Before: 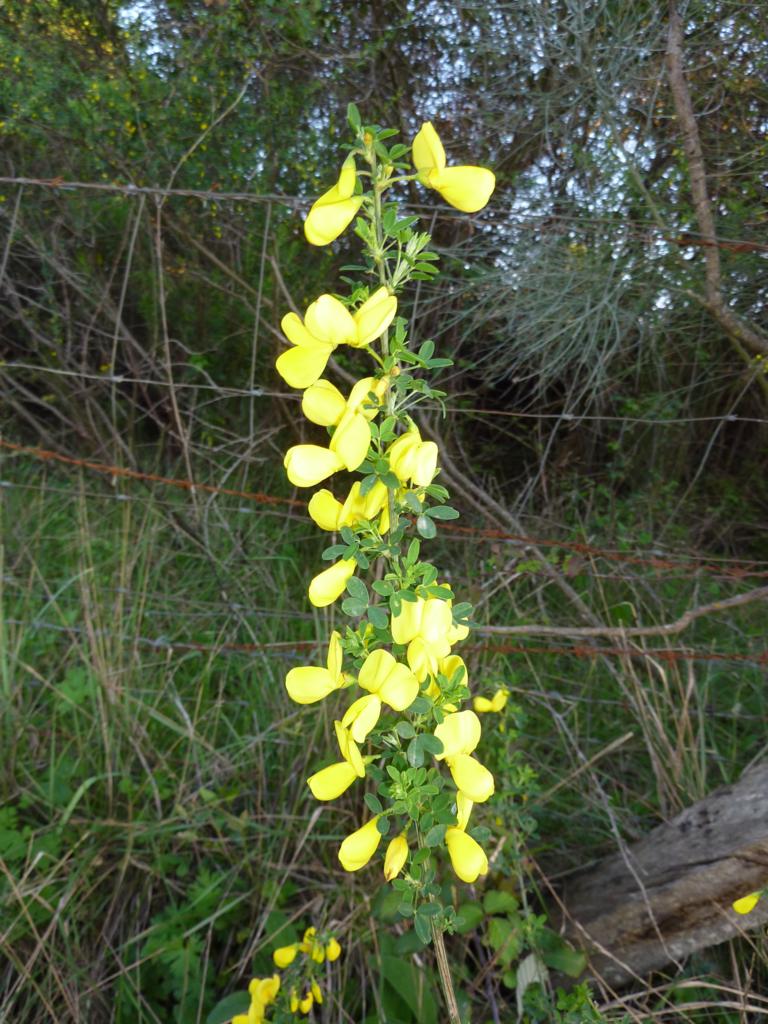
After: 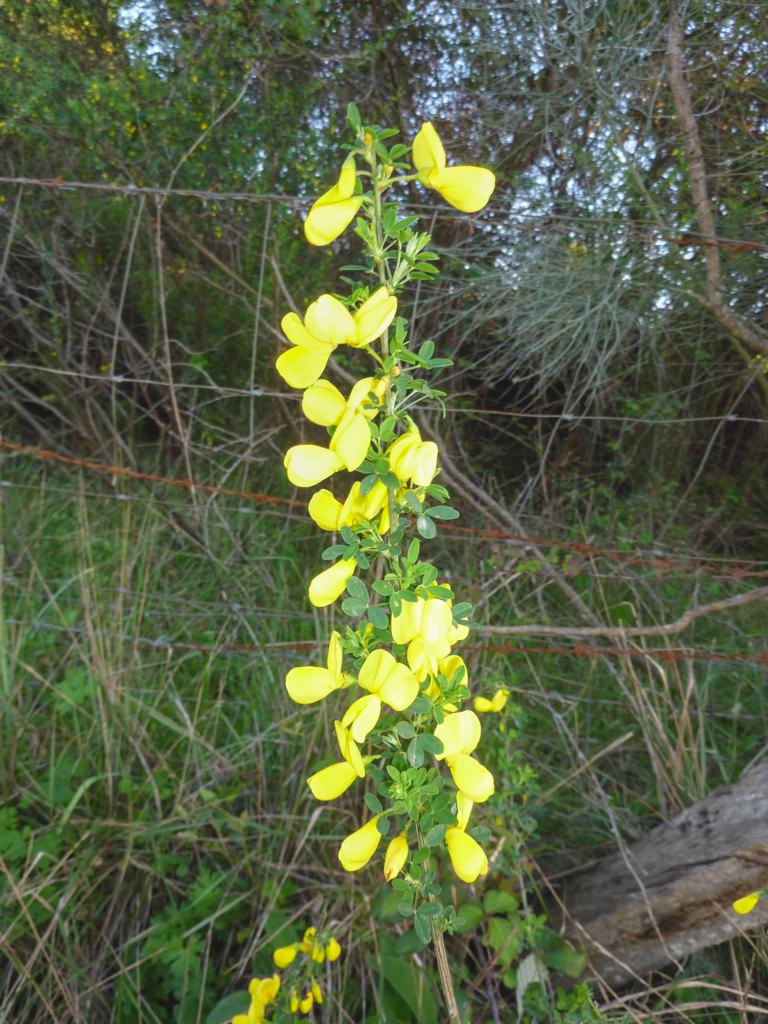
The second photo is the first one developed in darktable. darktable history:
local contrast: highlights 48%, shadows 0%, detail 100%
exposure: exposure 0.2 EV, compensate highlight preservation false
